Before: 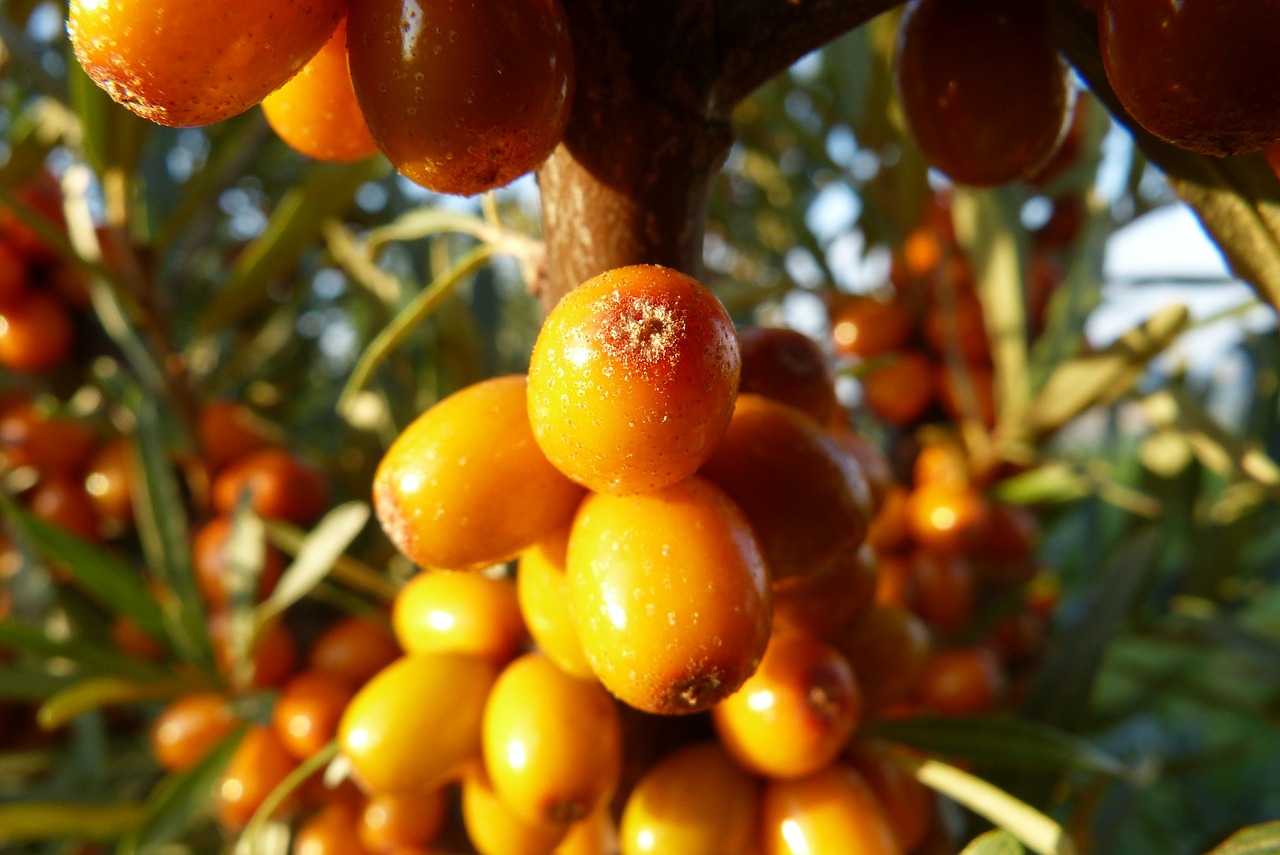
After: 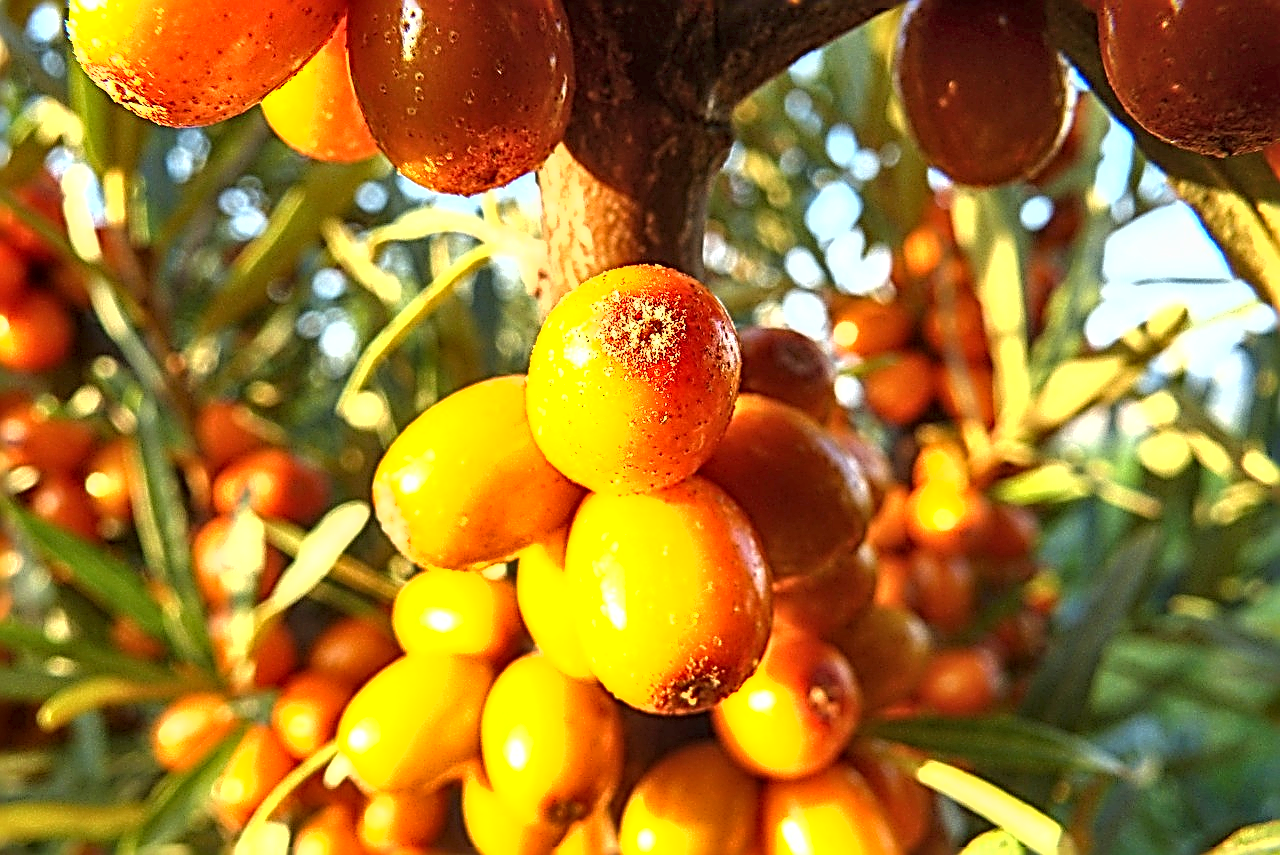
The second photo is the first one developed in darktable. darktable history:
local contrast: on, module defaults
exposure: black level correction 0, exposure 1.45 EV, compensate exposure bias true, compensate highlight preservation false
shadows and highlights: highlights color adjustment 0%, low approximation 0.01, soften with gaussian
sharpen: radius 3.158, amount 1.731
